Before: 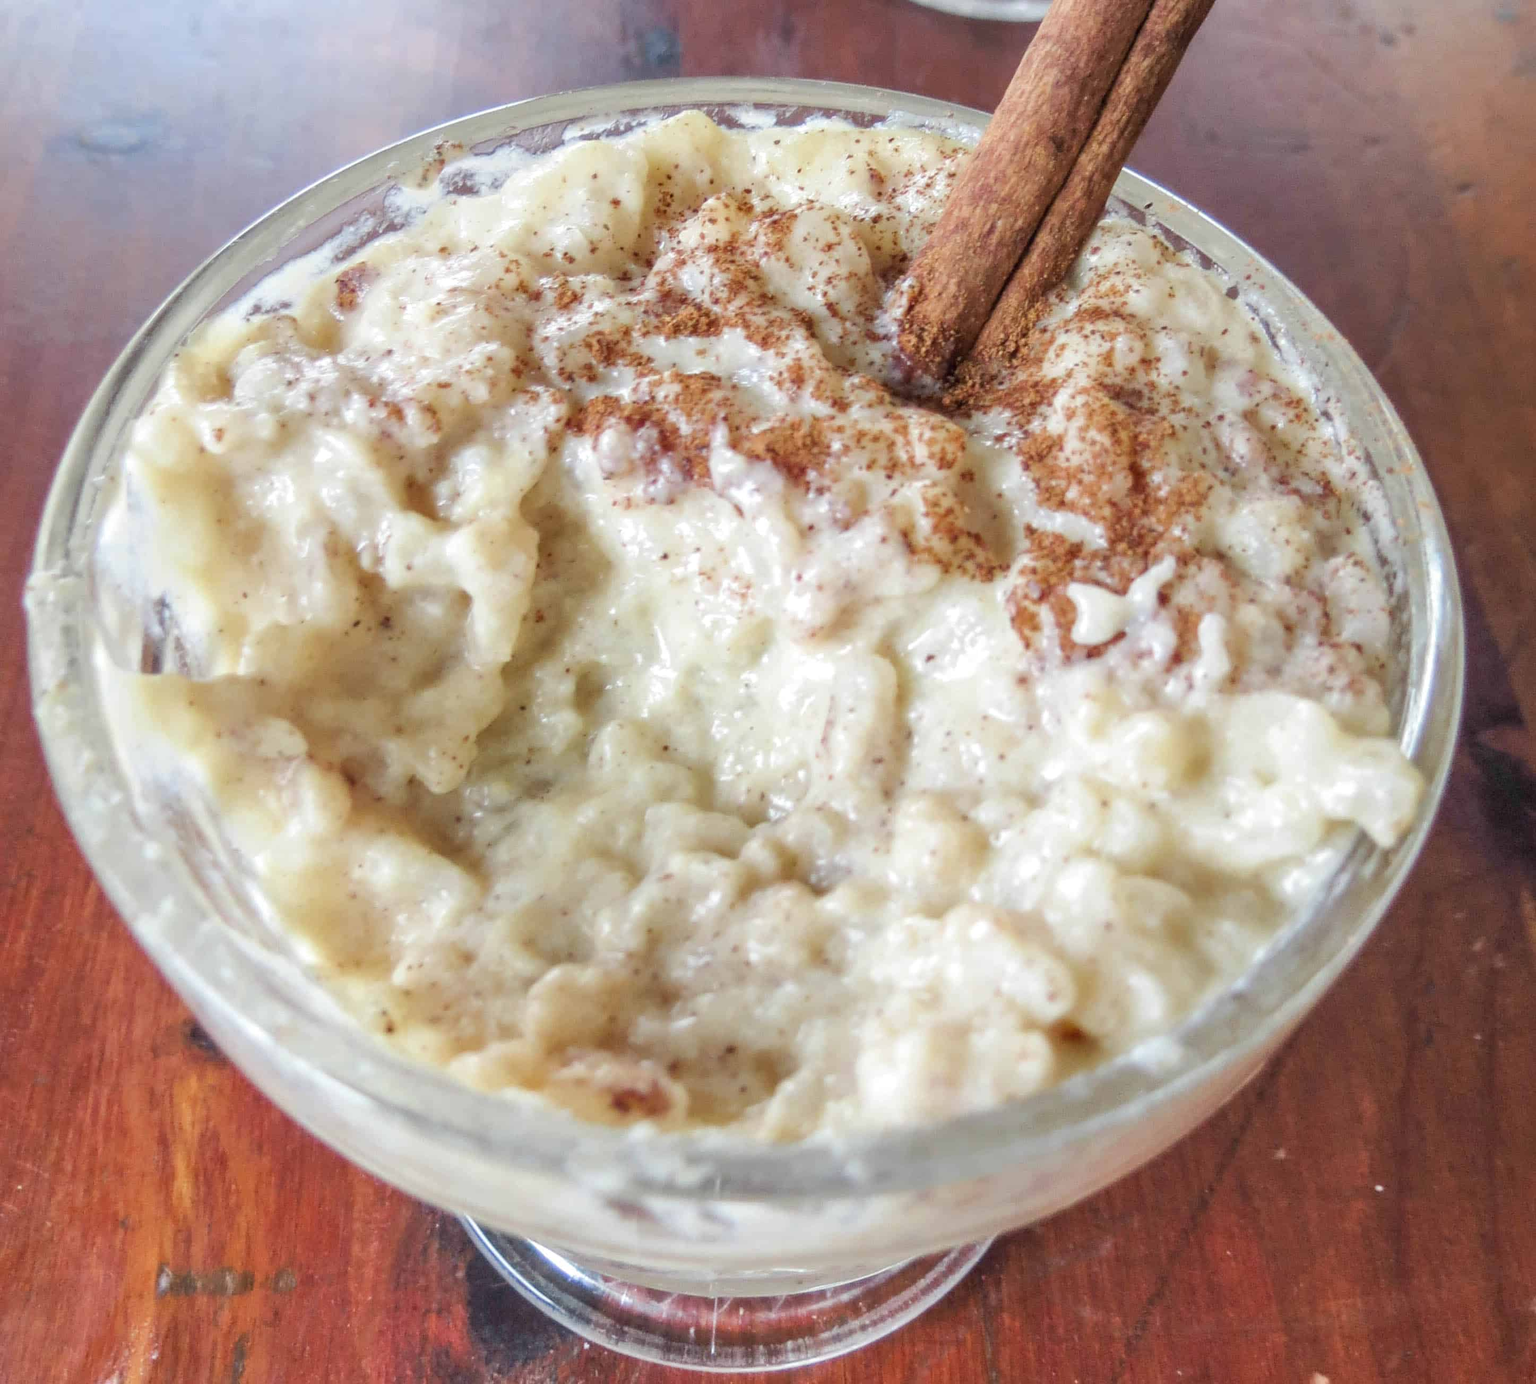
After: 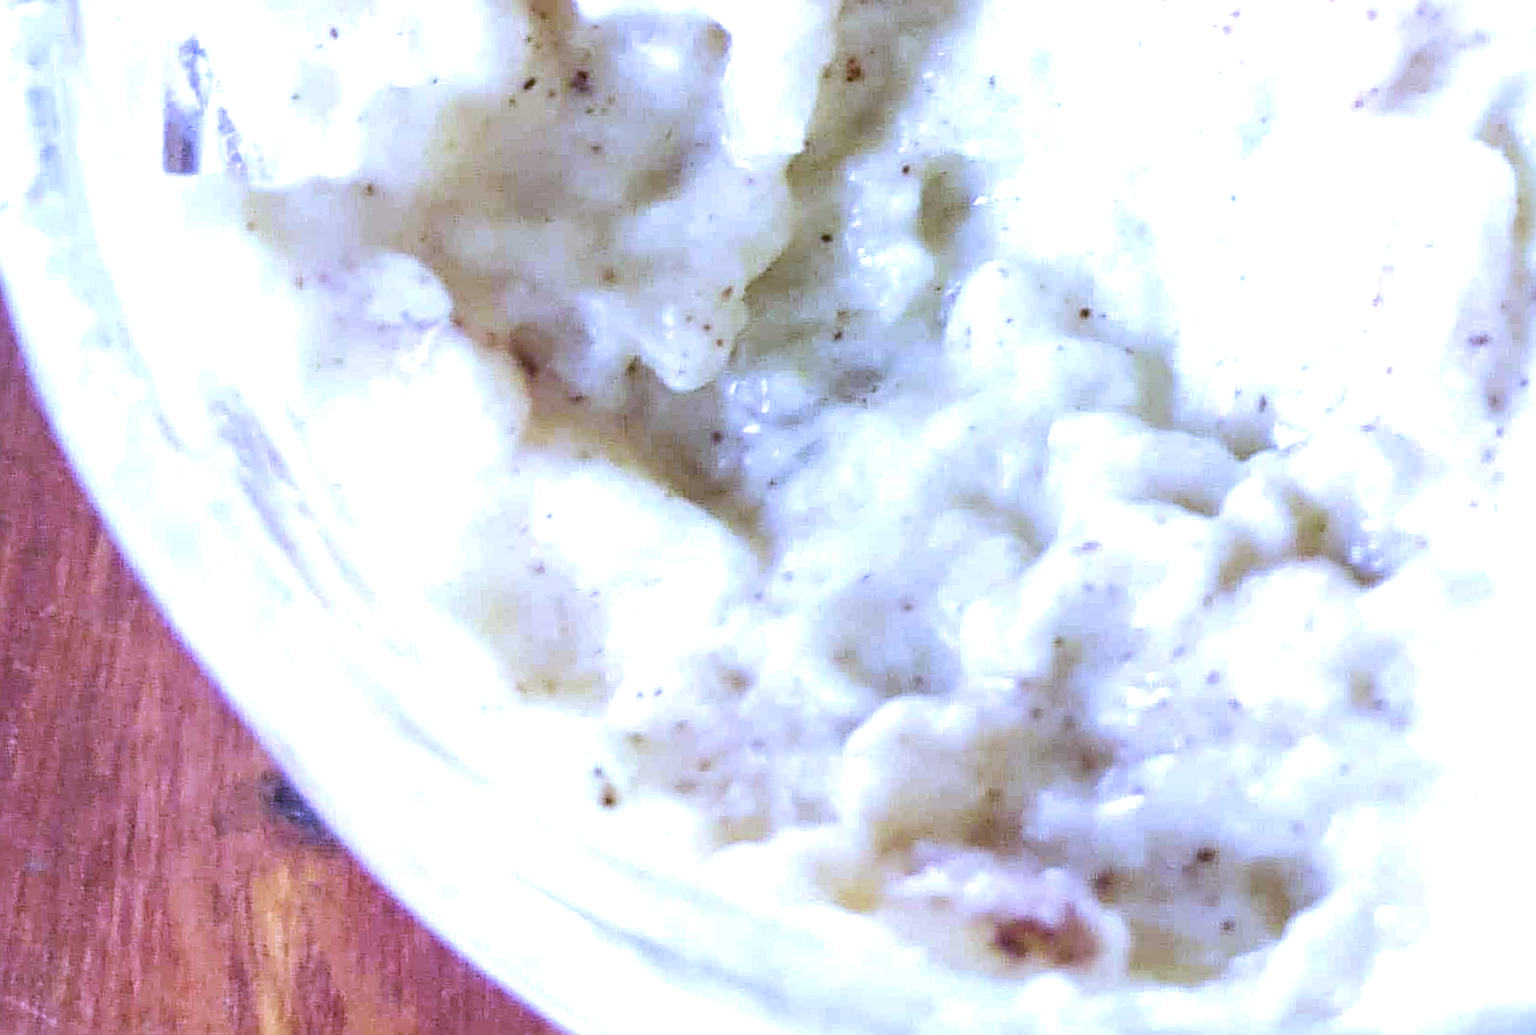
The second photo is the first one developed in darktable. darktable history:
velvia: strength 15%
exposure: exposure 0.507 EV, compensate highlight preservation false
color correction: highlights a* 5.81, highlights b* 4.84
rotate and perspective: rotation 0.062°, lens shift (vertical) 0.115, lens shift (horizontal) -0.133, crop left 0.047, crop right 0.94, crop top 0.061, crop bottom 0.94
sharpen: radius 2.531, amount 0.628
white balance: red 0.766, blue 1.537
crop: top 44.483%, right 43.593%, bottom 12.892%
tone equalizer: -8 EV -0.417 EV, -7 EV -0.389 EV, -6 EV -0.333 EV, -5 EV -0.222 EV, -3 EV 0.222 EV, -2 EV 0.333 EV, -1 EV 0.389 EV, +0 EV 0.417 EV, edges refinement/feathering 500, mask exposure compensation -1.57 EV, preserve details no
